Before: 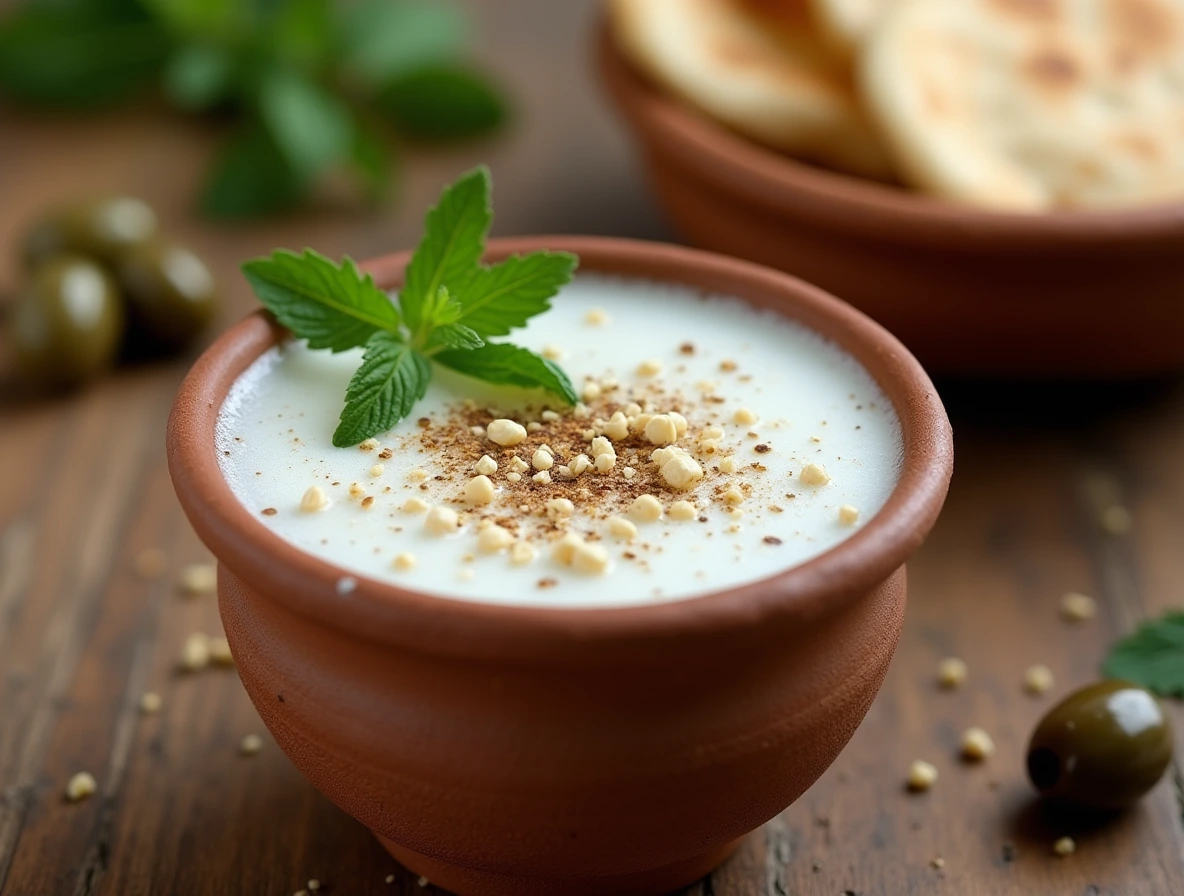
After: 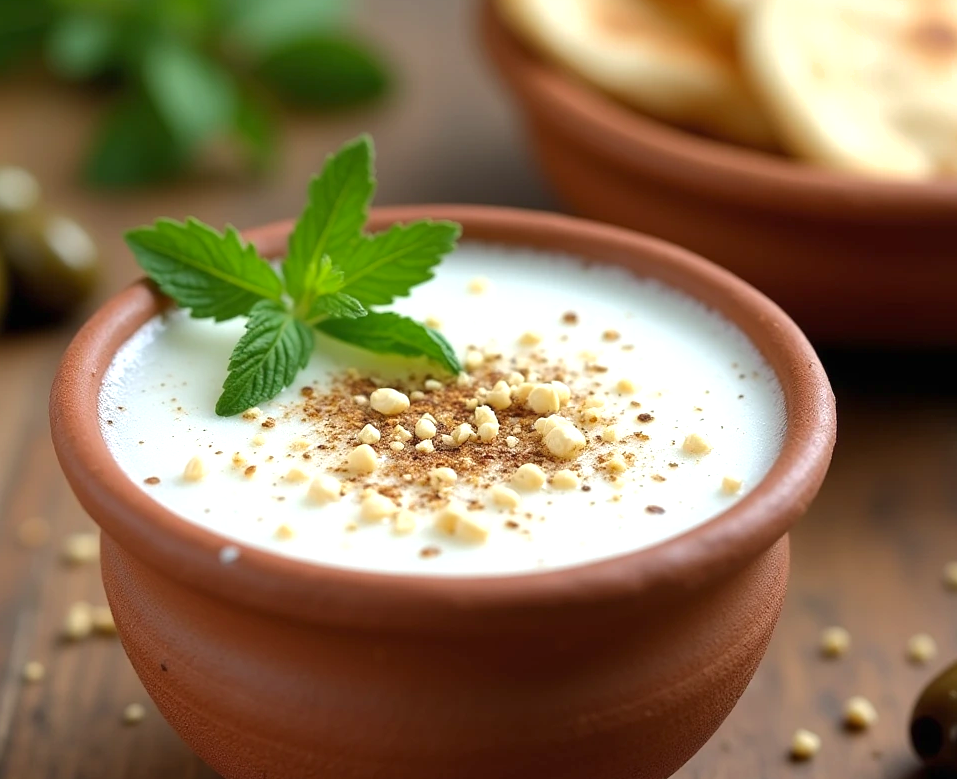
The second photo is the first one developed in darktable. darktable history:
exposure: exposure 0.6 EV, compensate highlight preservation false
crop: left 9.929%, top 3.475%, right 9.188%, bottom 9.529%
shadows and highlights: shadows 25, white point adjustment -3, highlights -30
